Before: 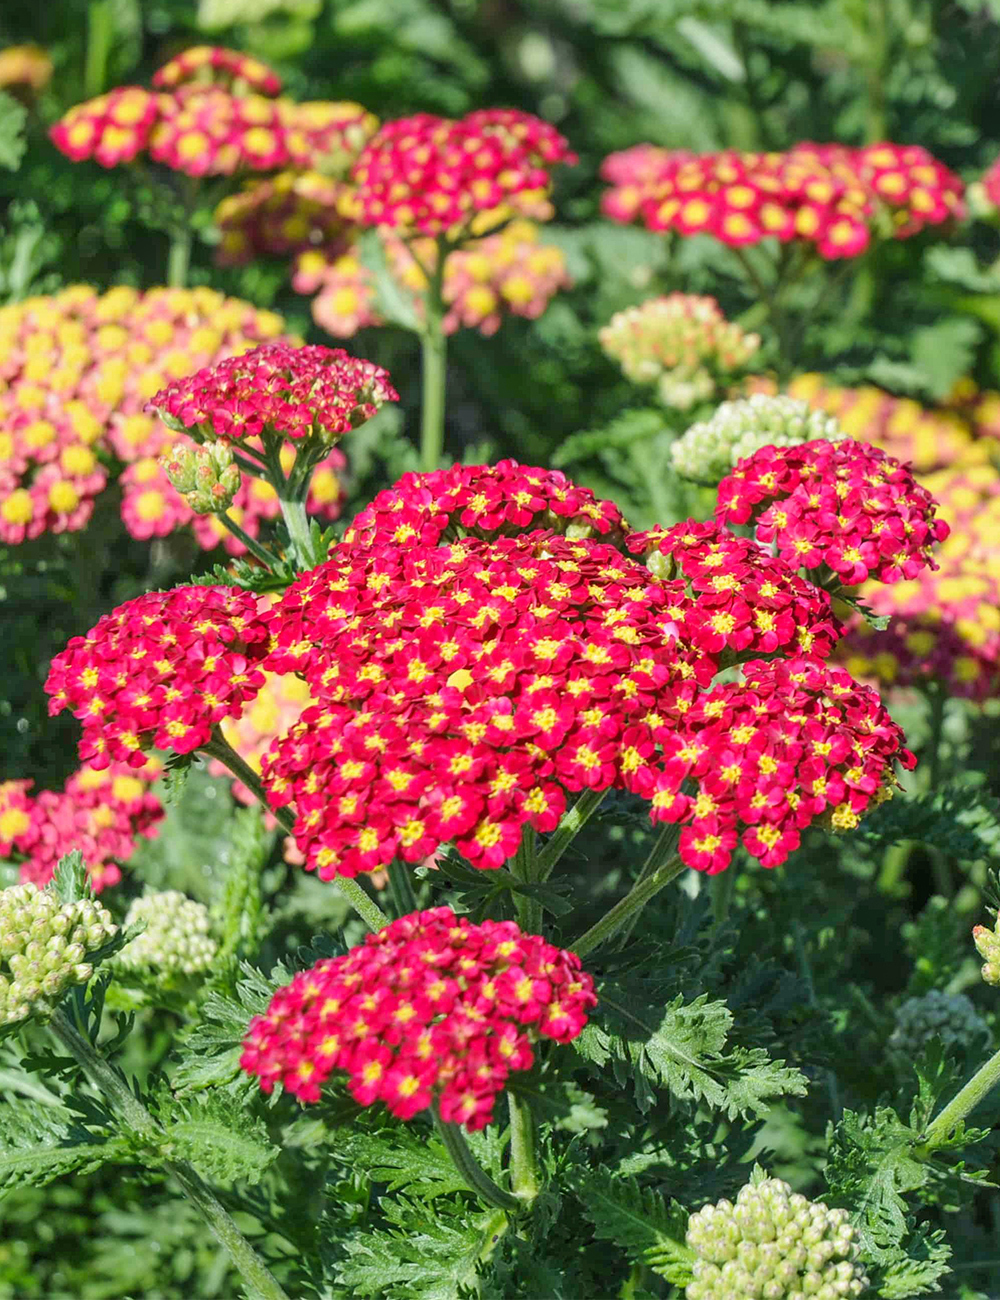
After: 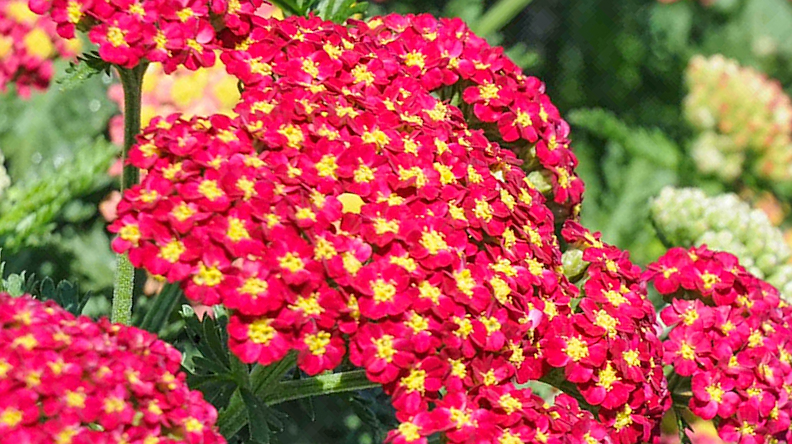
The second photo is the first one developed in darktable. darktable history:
sharpen: radius 1.313, amount 0.297, threshold 0.14
crop and rotate: angle -45.11°, top 16.013%, right 0.885%, bottom 11.707%
